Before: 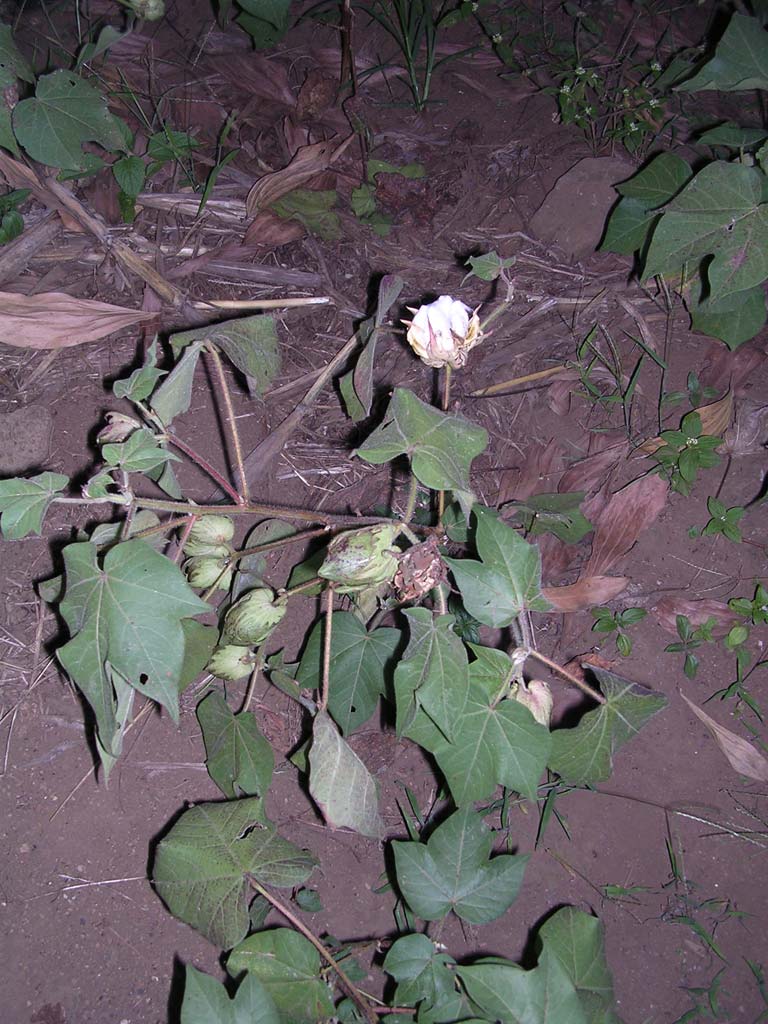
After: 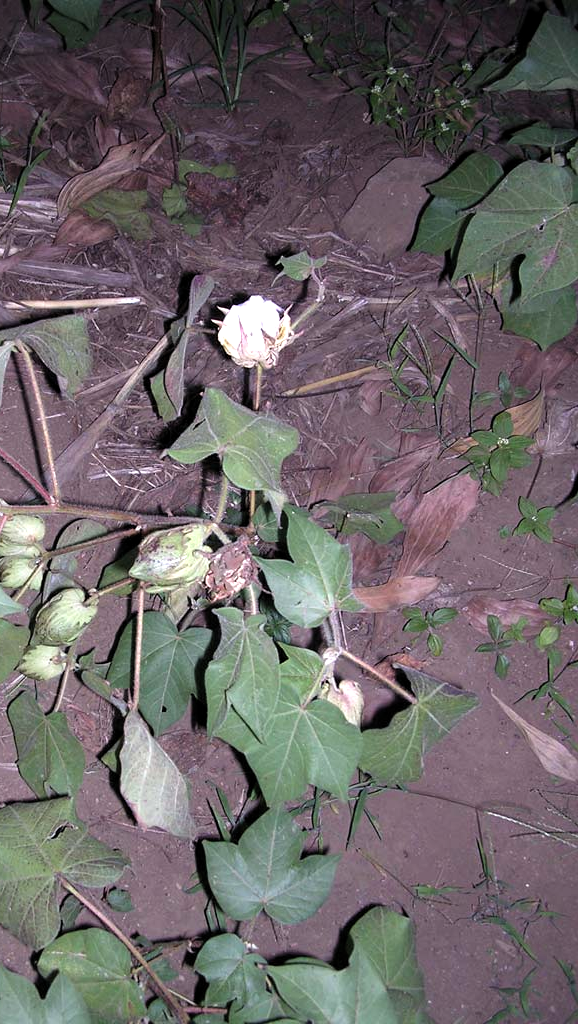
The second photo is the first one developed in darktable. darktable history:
levels: black 0.05%, levels [0.016, 0.484, 0.953]
tone equalizer: -8 EV -0.435 EV, -7 EV -0.386 EV, -6 EV -0.302 EV, -5 EV -0.262 EV, -3 EV 0.255 EV, -2 EV 0.342 EV, -1 EV 0.378 EV, +0 EV 0.406 EV
contrast brightness saturation: saturation -0.057
crop and rotate: left 24.63%
